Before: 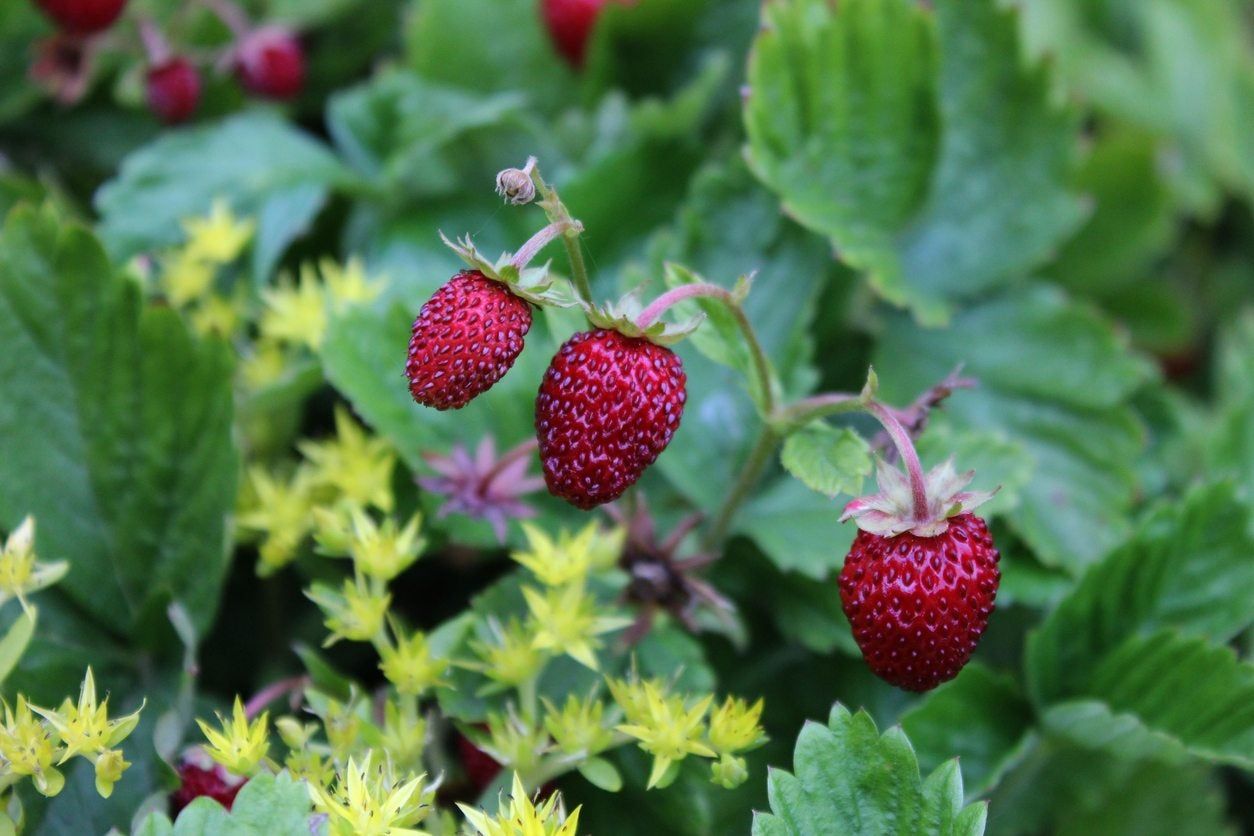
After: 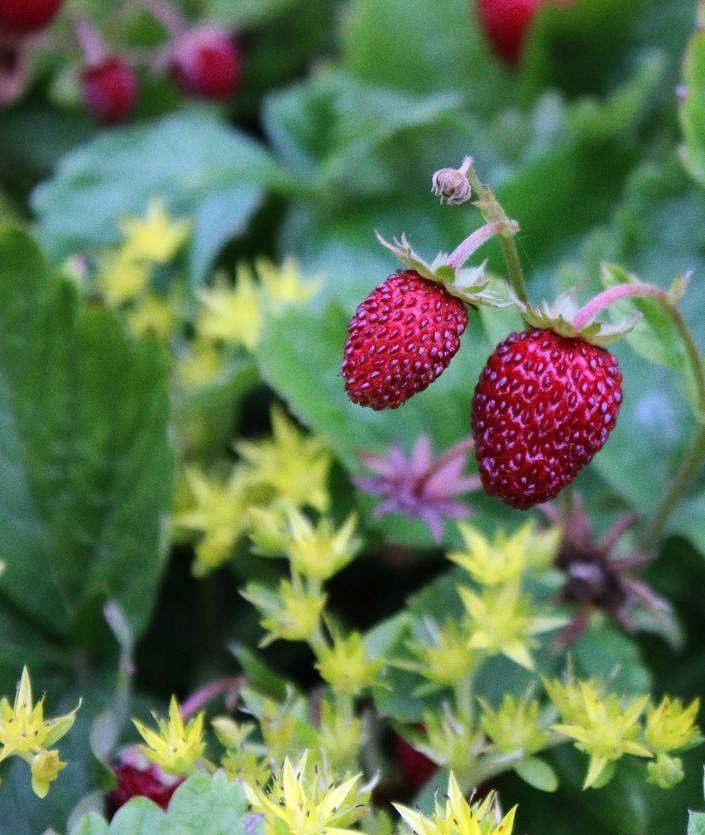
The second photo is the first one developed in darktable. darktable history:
grain: strength 26%
white balance: red 1.05, blue 1.072
crop: left 5.114%, right 38.589%
